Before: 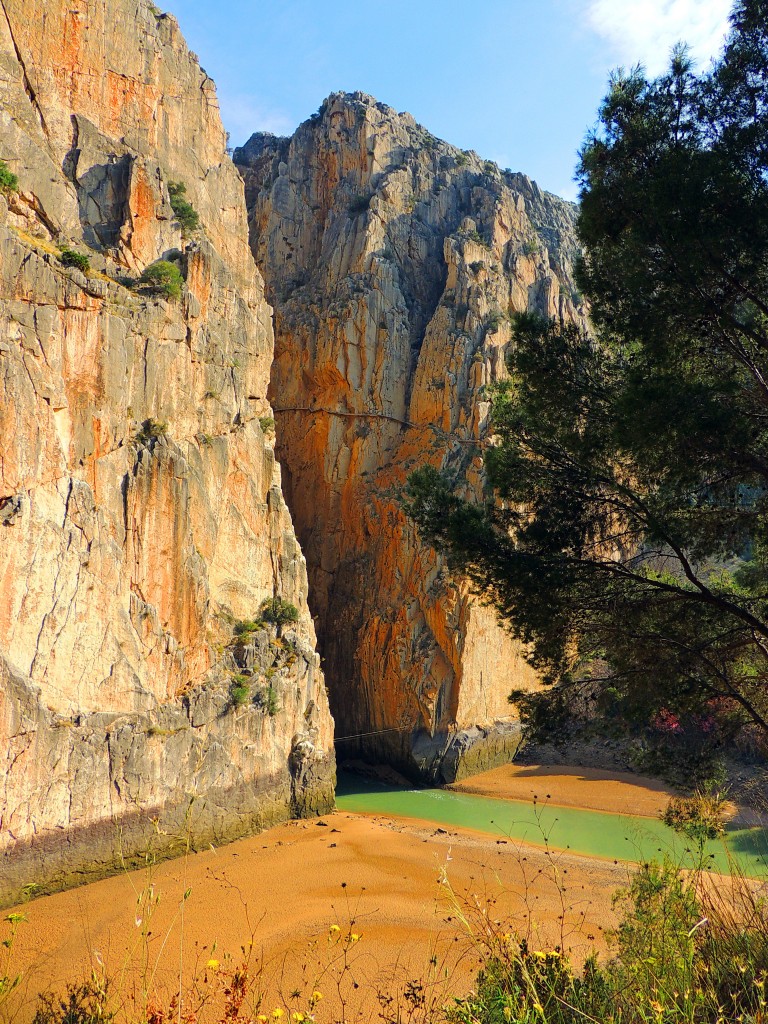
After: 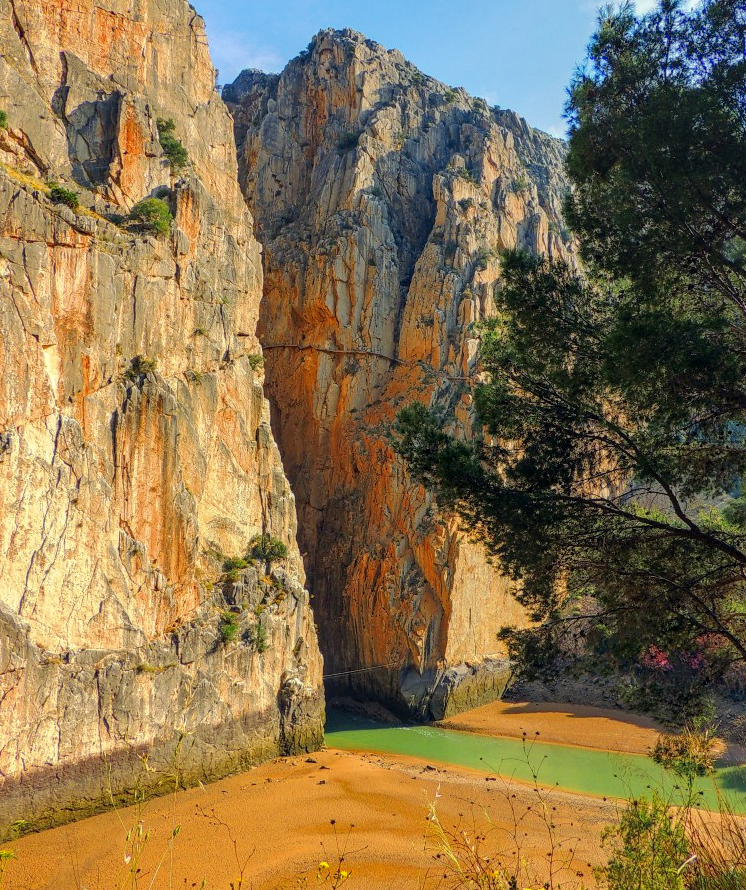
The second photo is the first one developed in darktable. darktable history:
exposure: compensate exposure bias true, compensate highlight preservation false
local contrast: highlights 3%, shadows 2%, detail 133%
contrast brightness saturation: contrast 0.081, saturation 0.018
crop: left 1.444%, top 6.196%, right 1.341%, bottom 6.815%
shadows and highlights: on, module defaults
